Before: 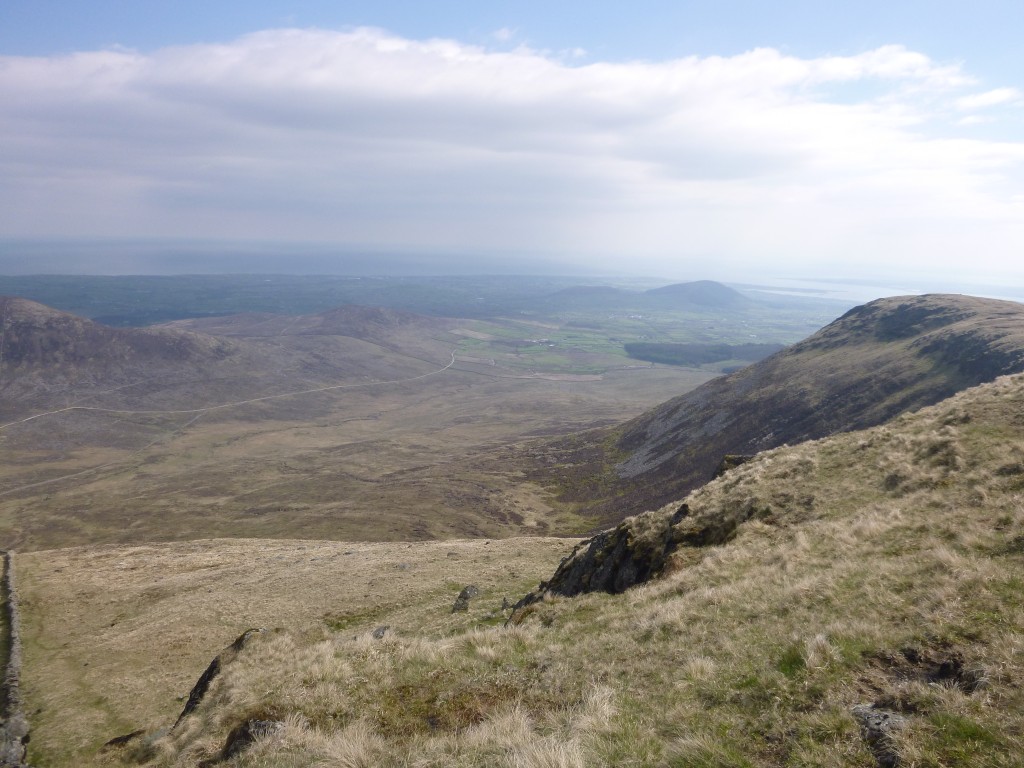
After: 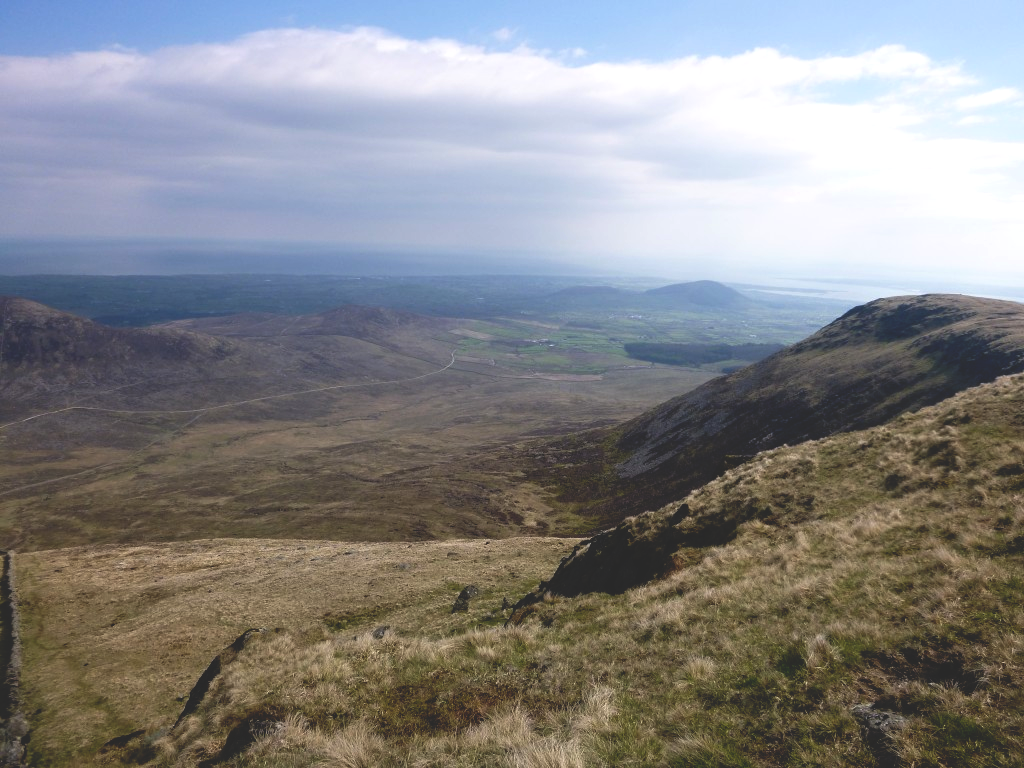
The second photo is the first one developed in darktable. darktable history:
exposure: exposure 0.078 EV, compensate highlight preservation false
tone equalizer: on, module defaults
base curve: curves: ch0 [(0, 0.02) (0.083, 0.036) (1, 1)], preserve colors none
